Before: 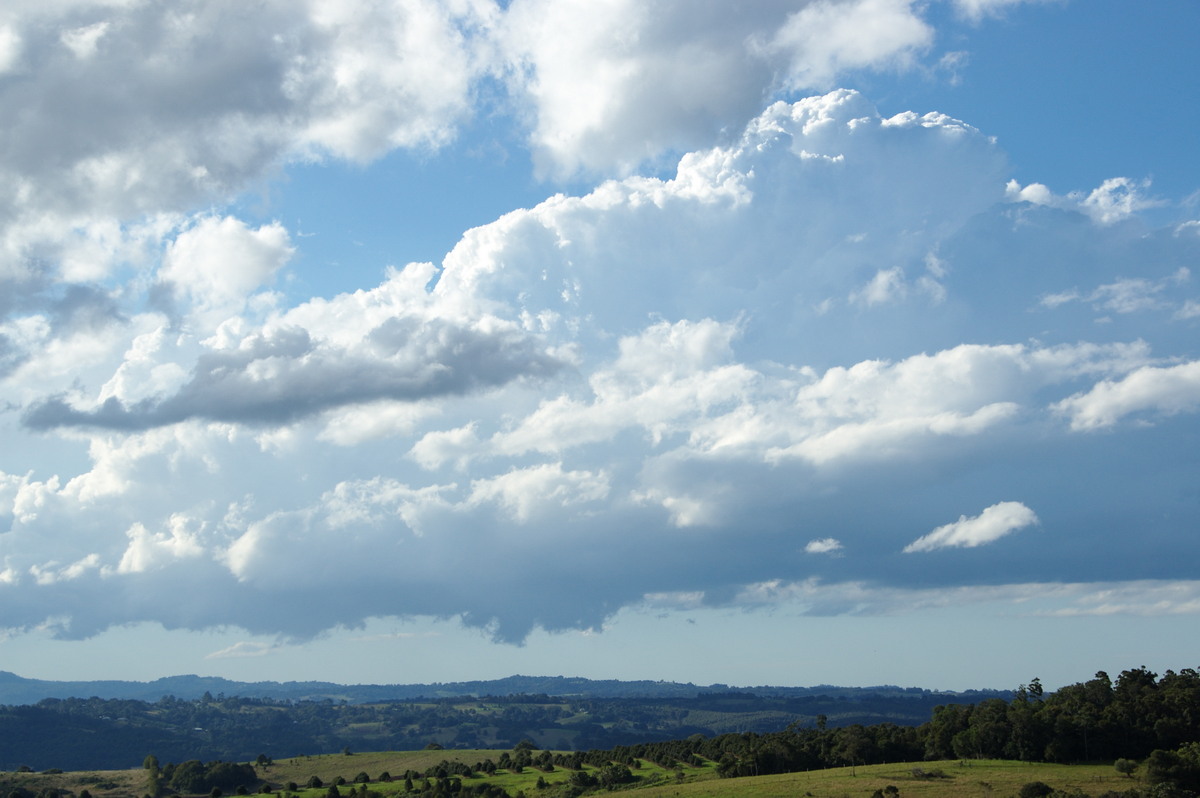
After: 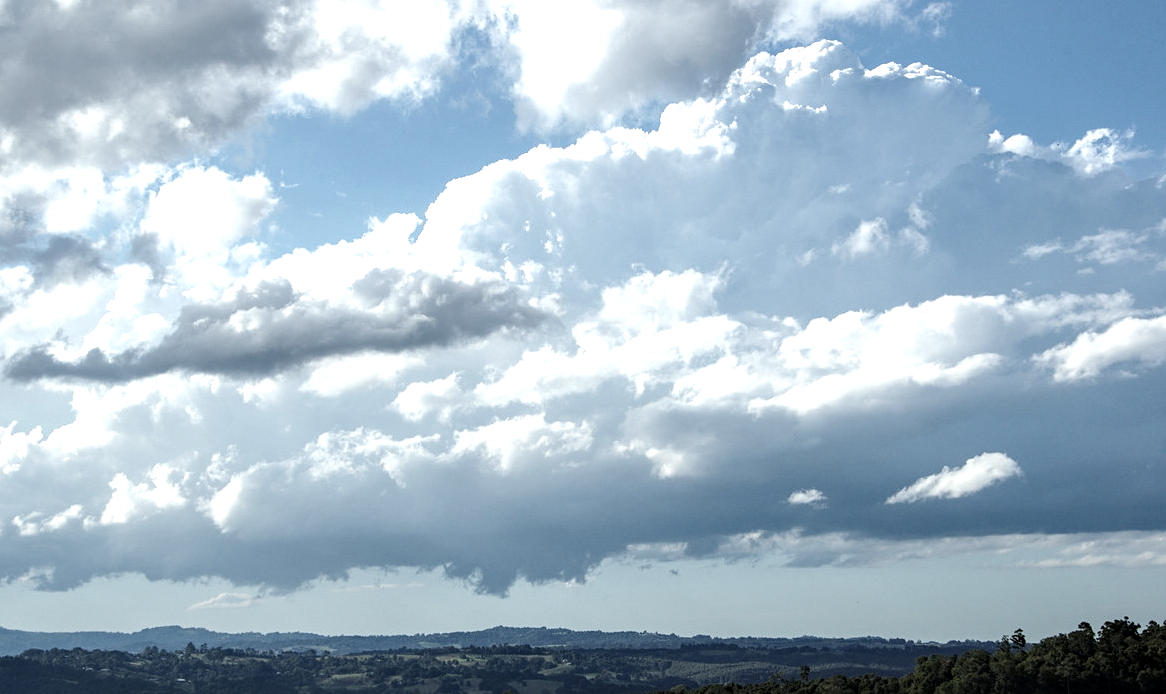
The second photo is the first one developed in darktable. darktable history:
sharpen: amount 0.213
tone equalizer: -8 EV -0.406 EV, -7 EV -0.402 EV, -6 EV -0.326 EV, -5 EV -0.258 EV, -3 EV 0.244 EV, -2 EV 0.333 EV, -1 EV 0.365 EV, +0 EV 0.435 EV, edges refinement/feathering 500, mask exposure compensation -1.57 EV, preserve details no
crop: left 1.476%, top 6.183%, right 1.282%, bottom 6.789%
color correction: highlights b* -0.013, saturation 0.773
local contrast: highlights 20%, detail 150%
